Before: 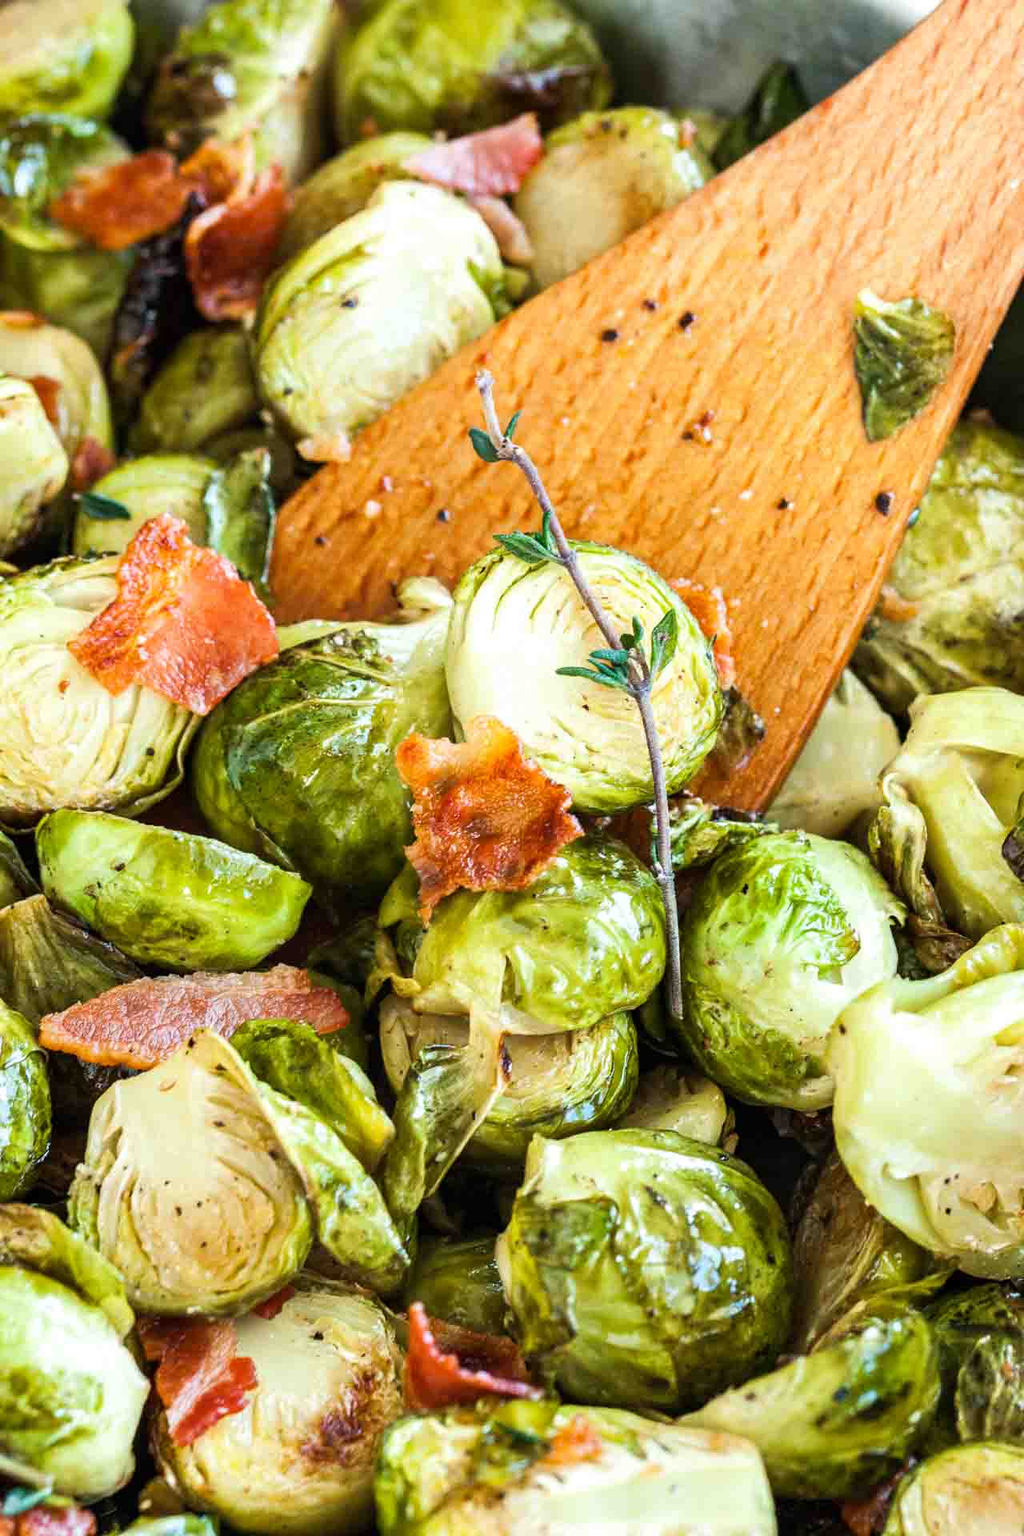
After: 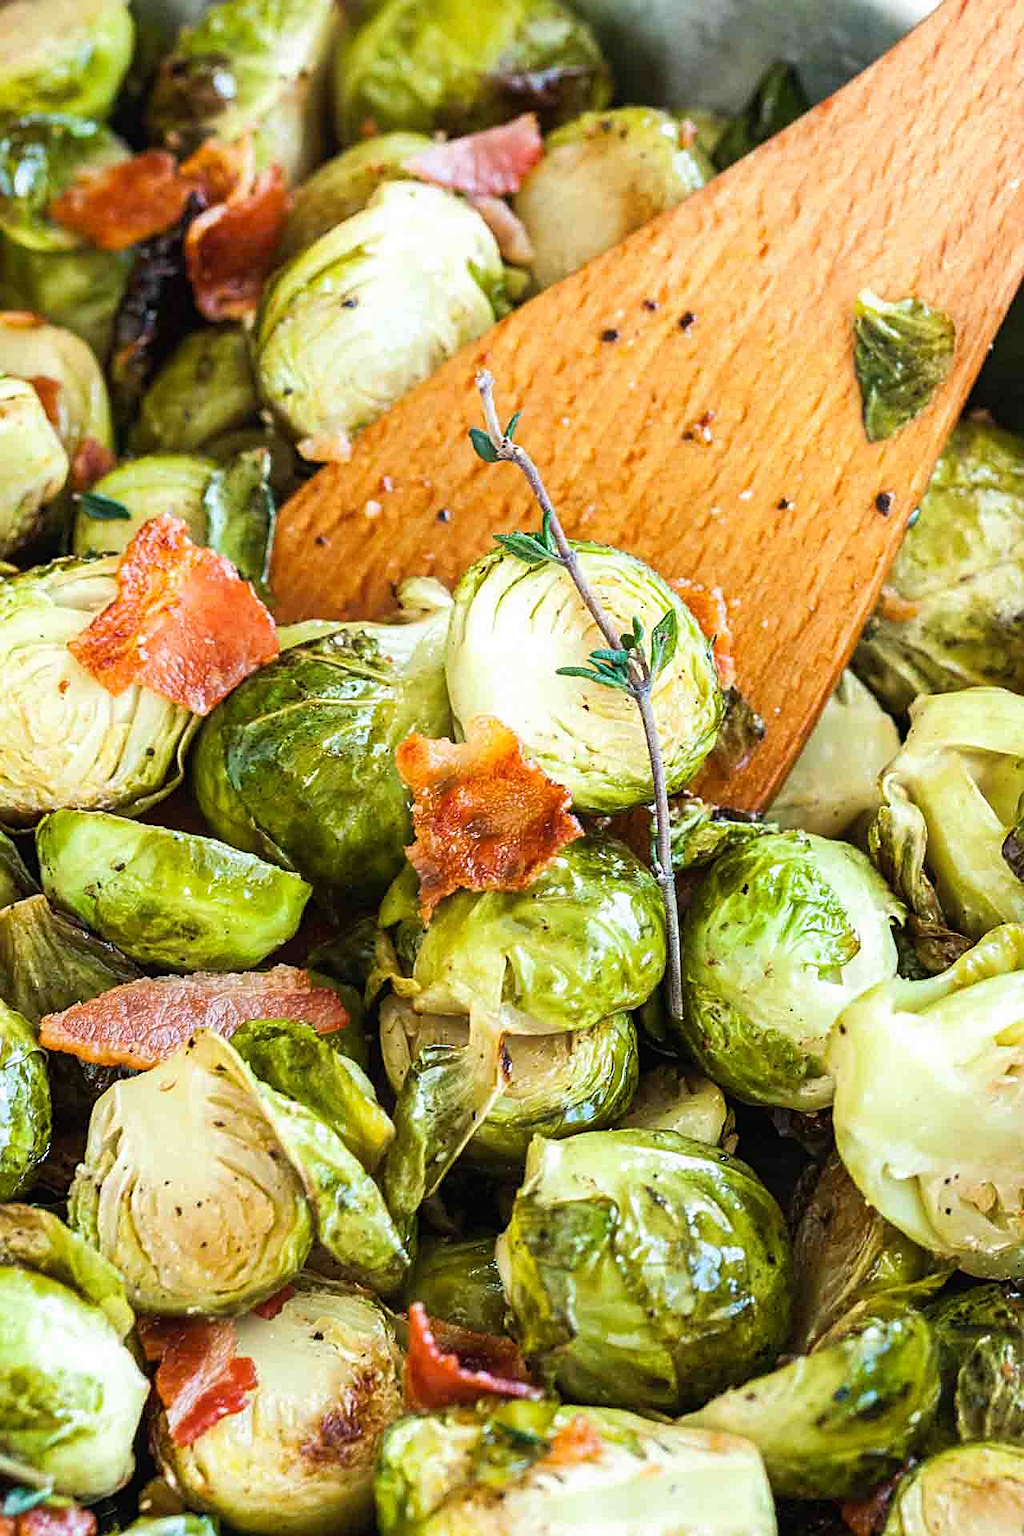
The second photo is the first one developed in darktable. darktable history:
sharpen: on, module defaults
contrast equalizer: y [[0.5, 0.5, 0.472, 0.5, 0.5, 0.5], [0.5 ×6], [0.5 ×6], [0 ×6], [0 ×6]]
